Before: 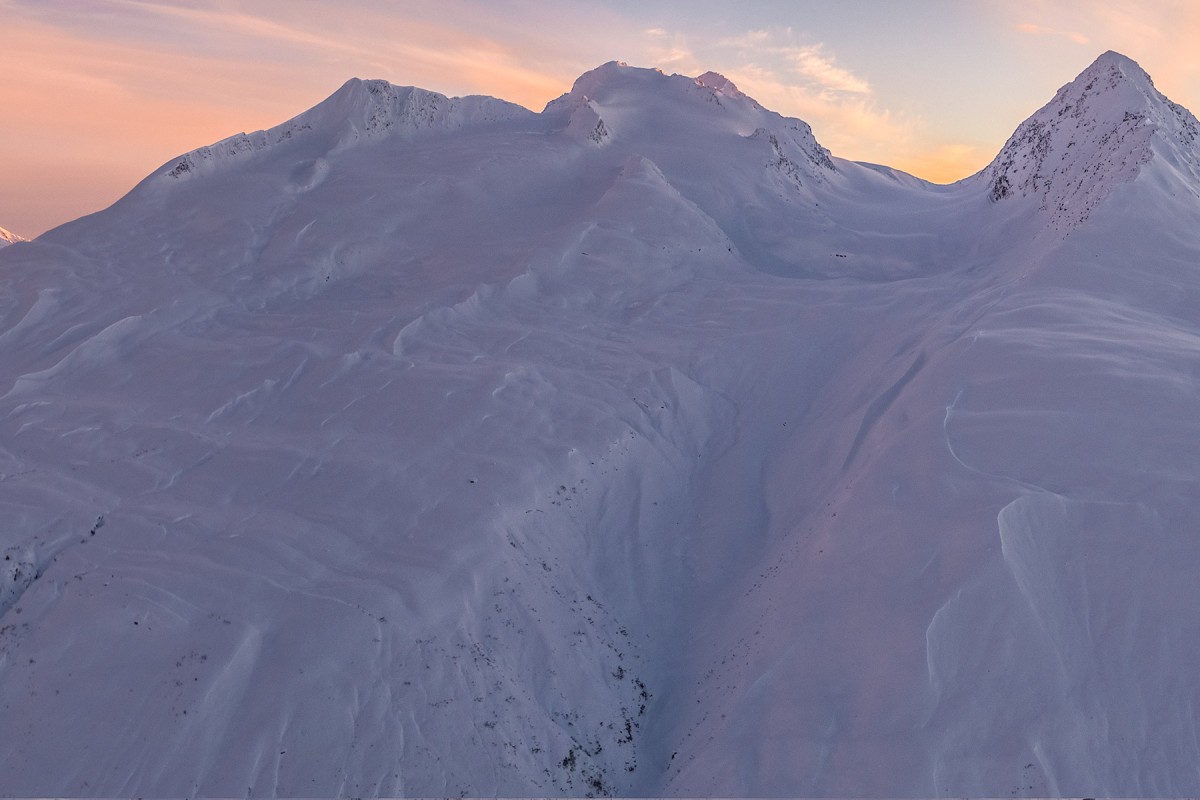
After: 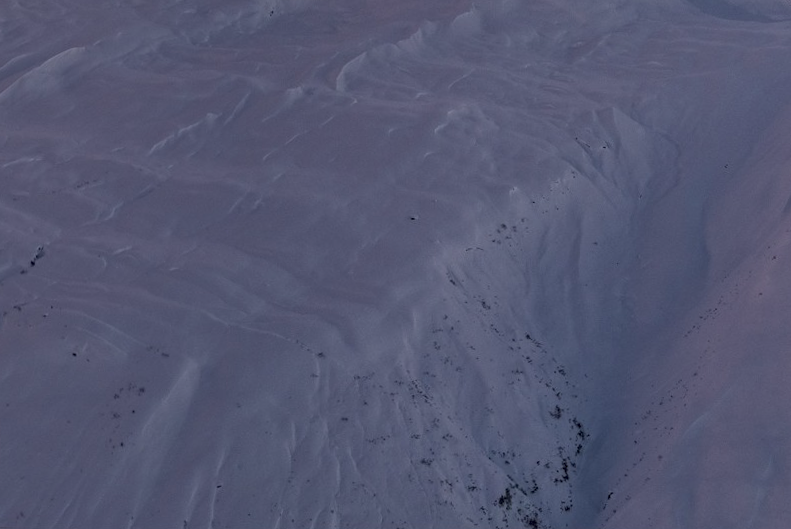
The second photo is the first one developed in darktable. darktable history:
local contrast: on, module defaults
shadows and highlights: shadows -20.58, white point adjustment -2.09, highlights -34.87
tone equalizer: -8 EV 0.248 EV, -7 EV 0.45 EV, -6 EV 0.419 EV, -5 EV 0.241 EV, -3 EV -0.249 EV, -2 EV -0.432 EV, -1 EV -0.438 EV, +0 EV -0.273 EV
crop and rotate: angle -0.934°, left 3.744%, top 32.239%, right 28.733%
